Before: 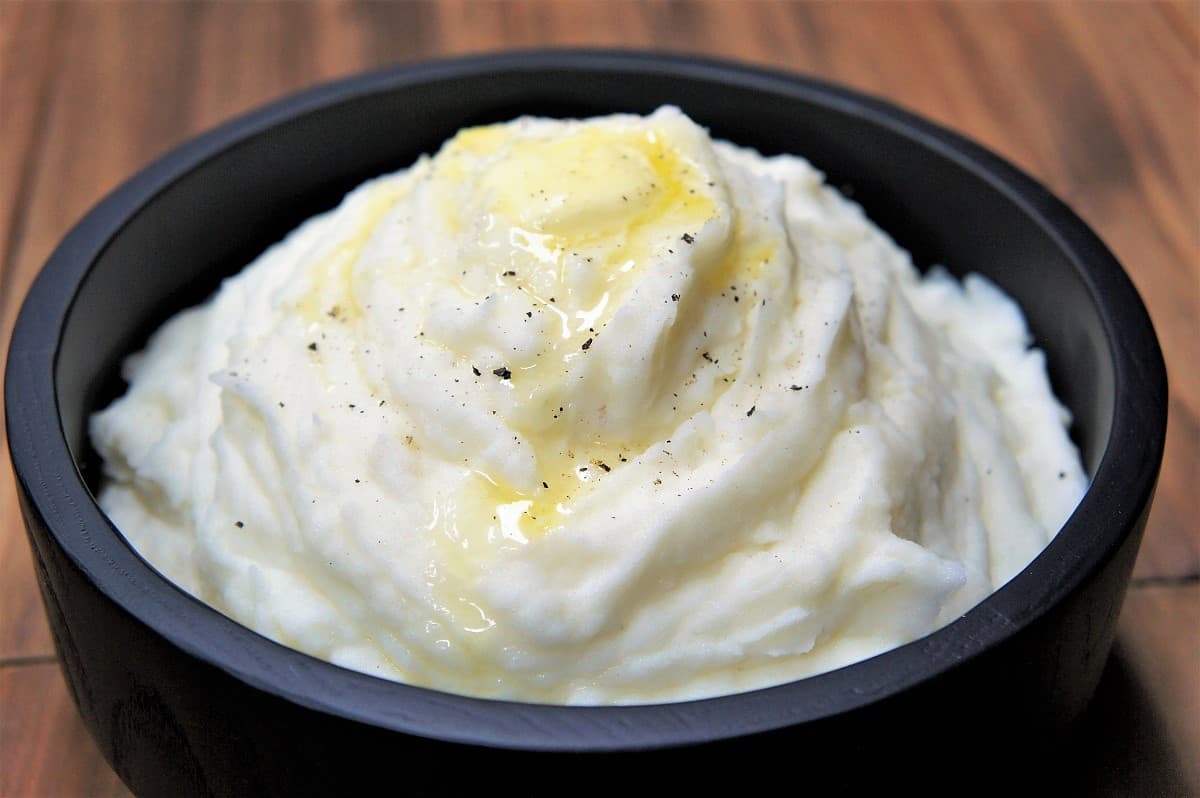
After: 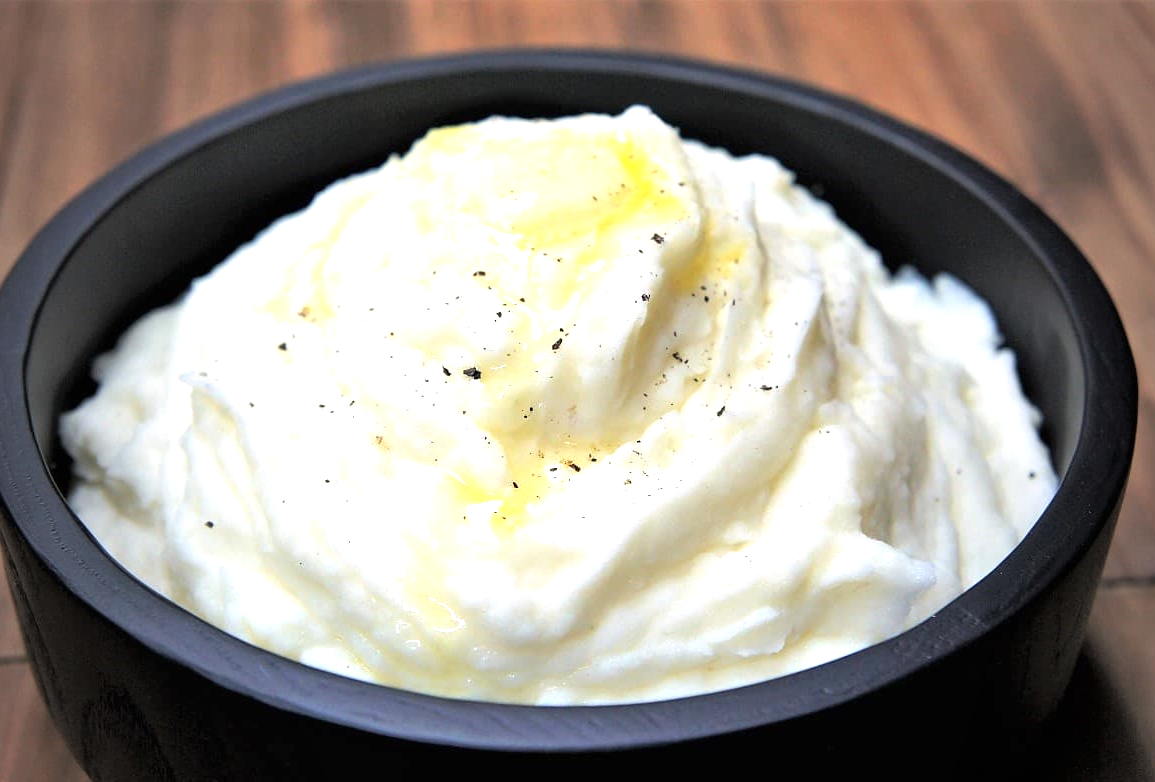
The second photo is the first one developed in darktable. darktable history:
exposure: black level correction 0, exposure 0.69 EV, compensate exposure bias true, compensate highlight preservation false
crop and rotate: left 2.528%, right 1.155%, bottom 1.999%
vignetting: fall-off start 96.47%, fall-off radius 99.87%, width/height ratio 0.614
